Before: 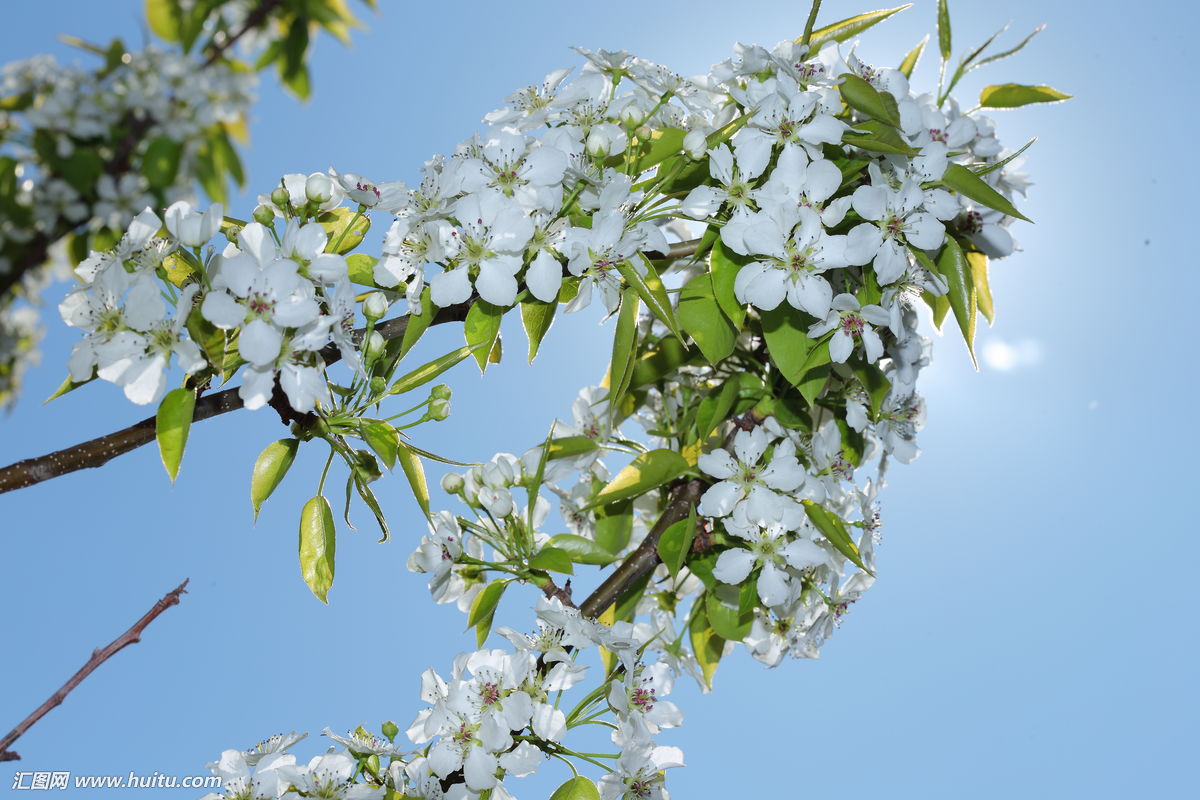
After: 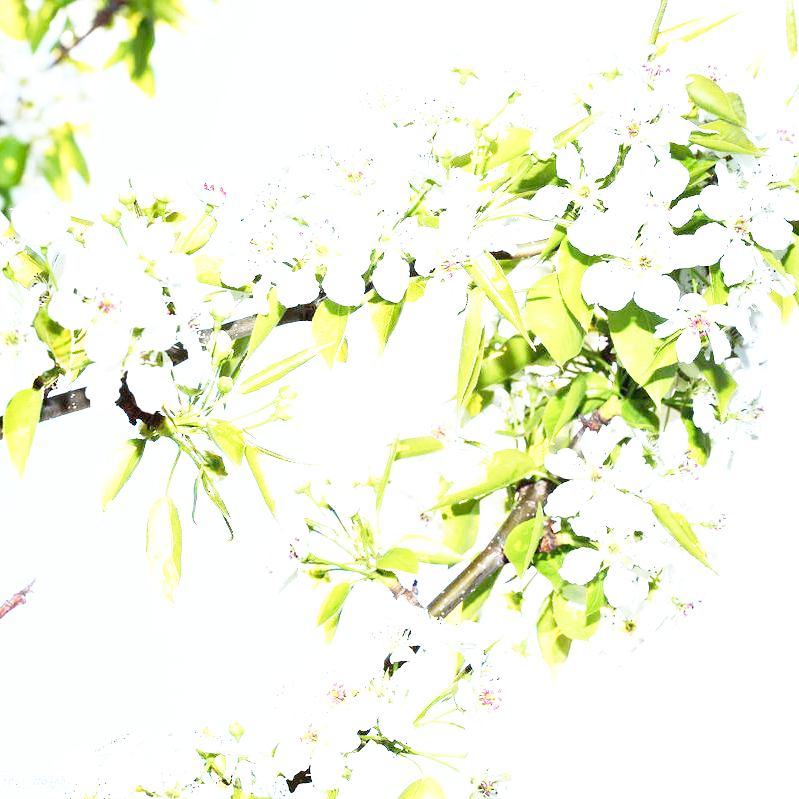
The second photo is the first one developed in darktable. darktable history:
crop and rotate: left 12.776%, right 20.58%
base curve: curves: ch0 [(0, 0) (0.012, 0.01) (0.073, 0.168) (0.31, 0.711) (0.645, 0.957) (1, 1)], preserve colors none
exposure: black level correction 0.001, exposure 1.651 EV, compensate highlight preservation false
